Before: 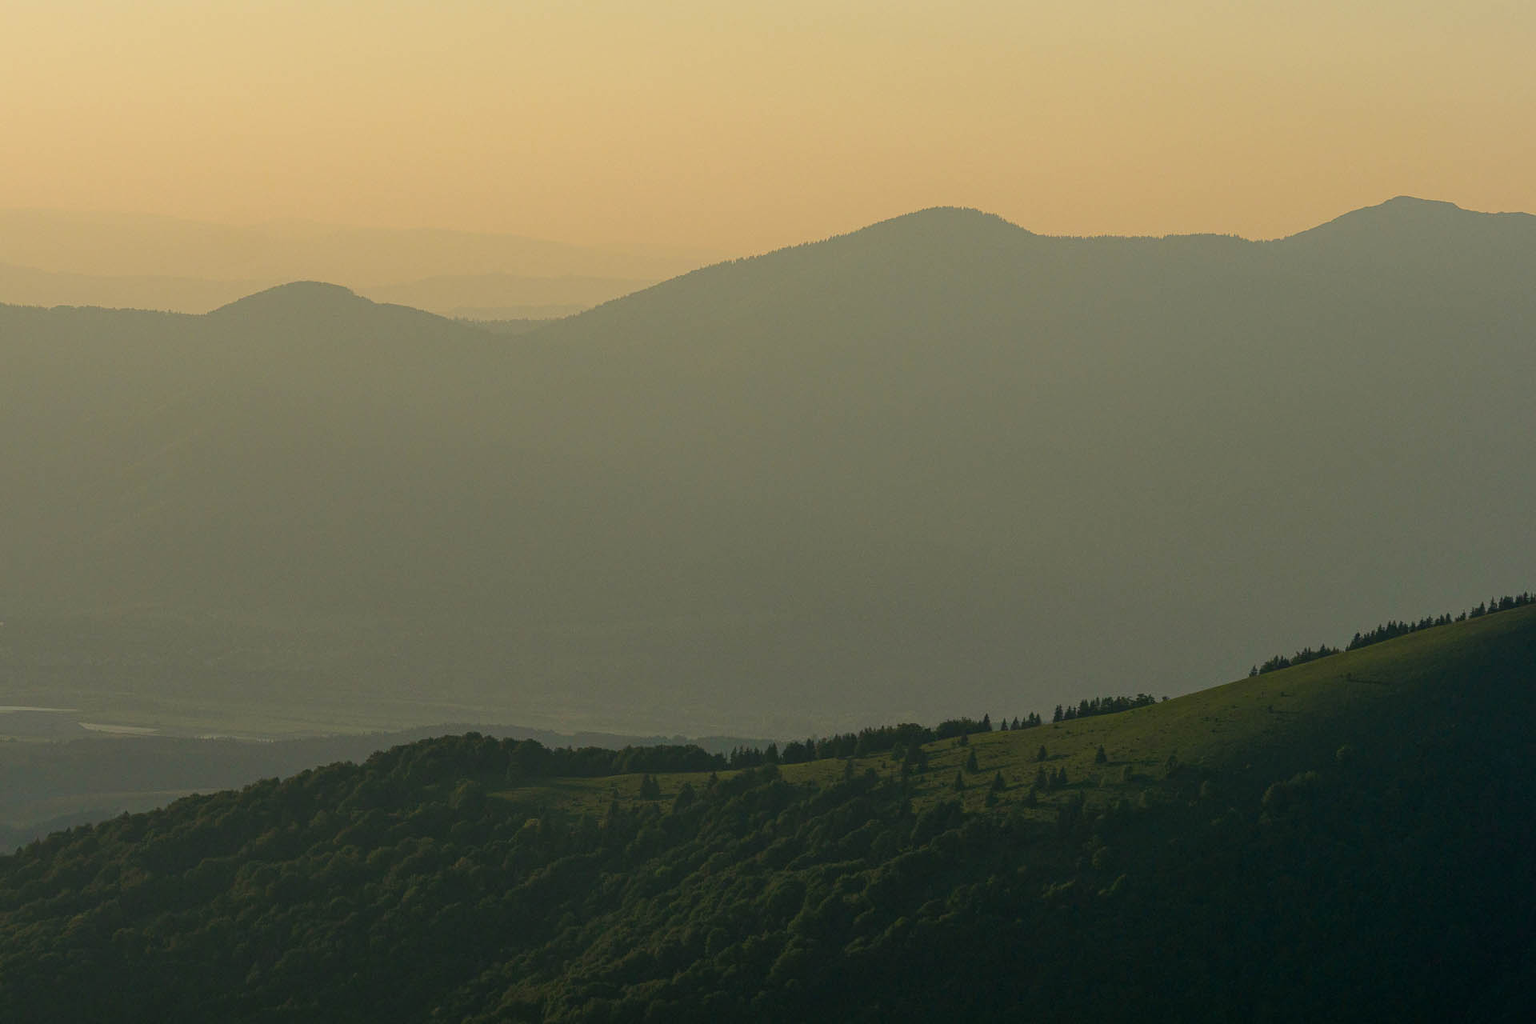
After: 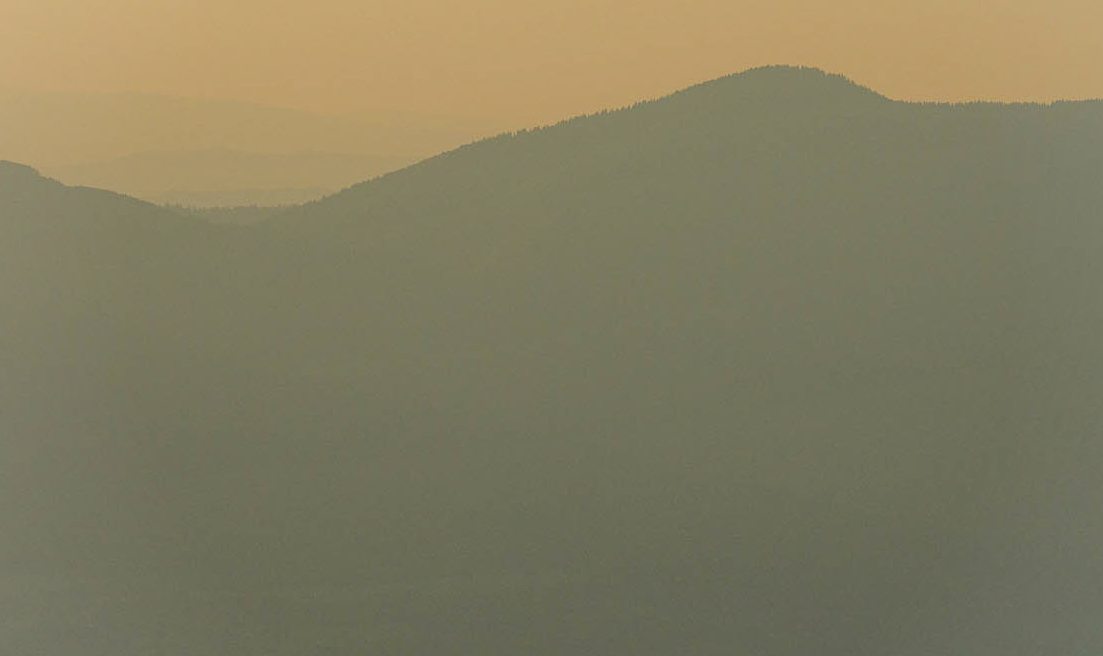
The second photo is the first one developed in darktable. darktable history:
filmic rgb: middle gray luminance 18.35%, black relative exposure -10.45 EV, white relative exposure 3.41 EV, threshold 3.01 EV, target black luminance 0%, hardness 6.06, latitude 98.79%, contrast 0.84, shadows ↔ highlights balance 0.45%, color science v4 (2020), iterations of high-quality reconstruction 0, enable highlight reconstruction true
vignetting: brightness 0.049, saturation 0.003, center (0.039, -0.092)
local contrast: highlights 105%, shadows 98%, detail 120%, midtone range 0.2
crop: left 21.022%, top 15.1%, right 21.501%, bottom 33.649%
